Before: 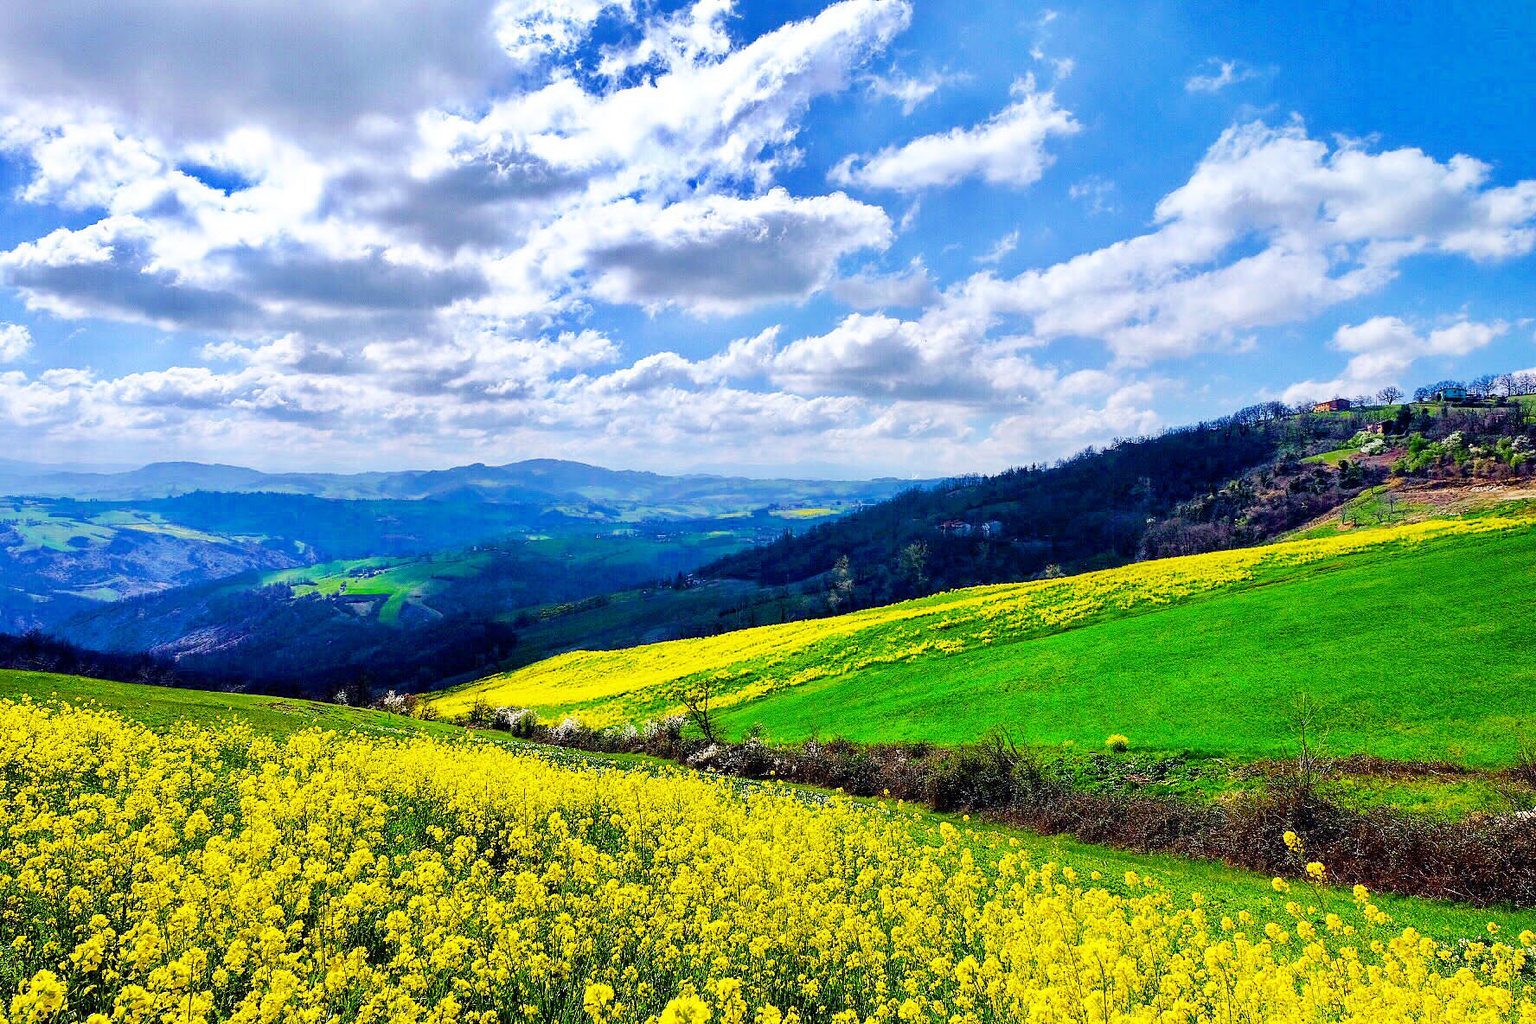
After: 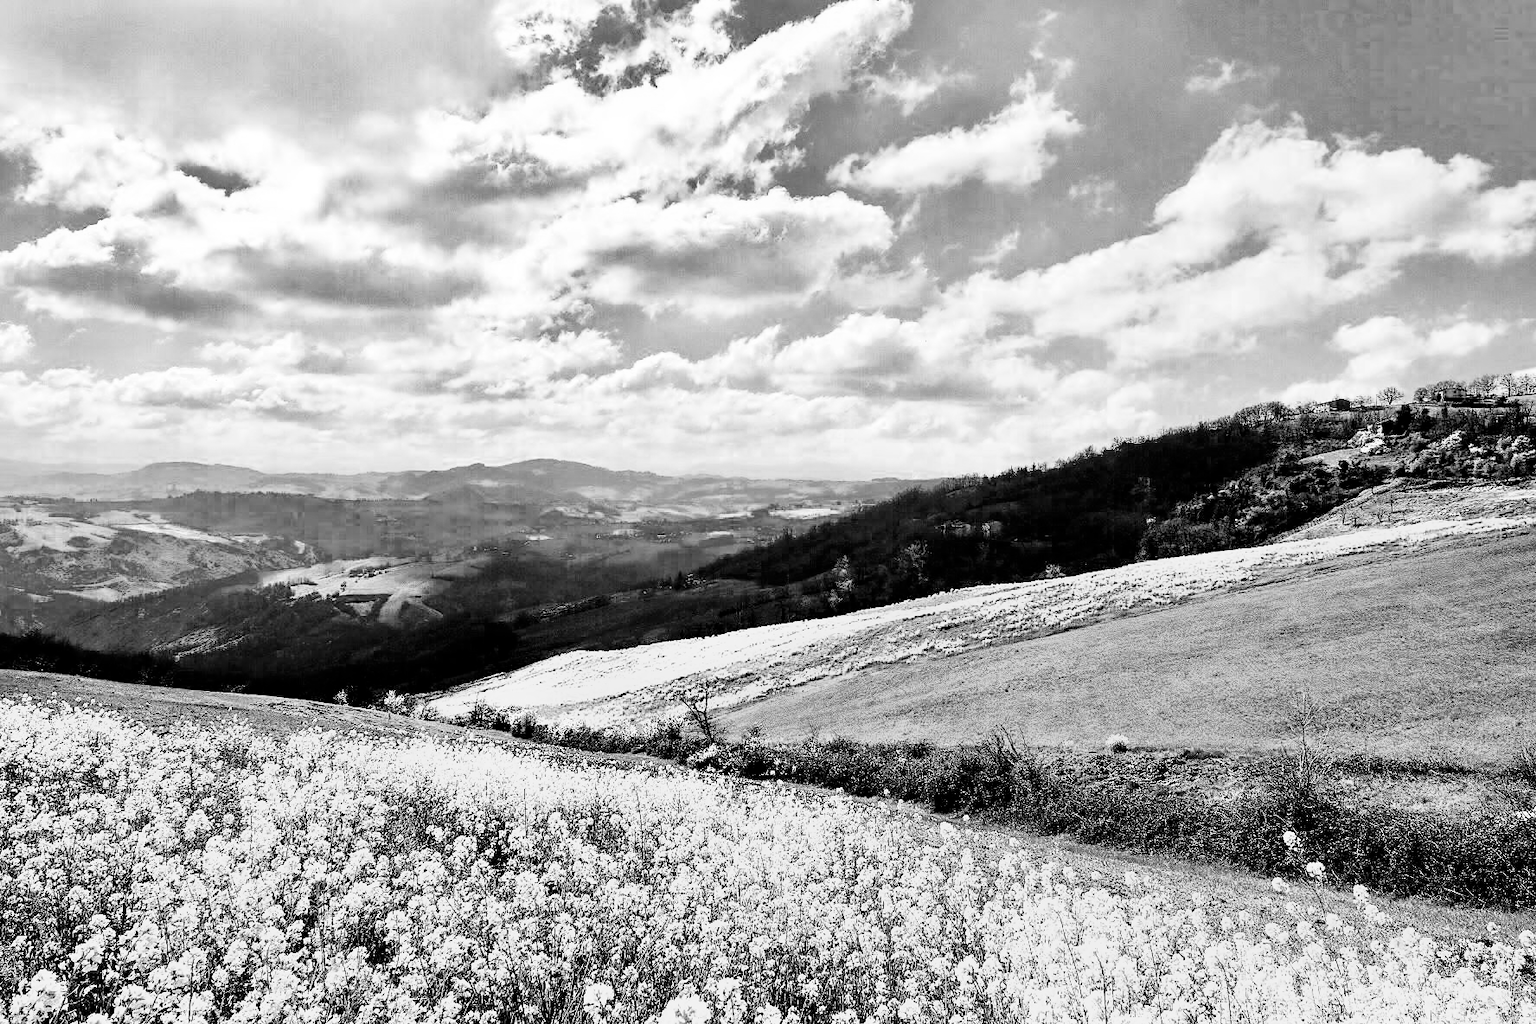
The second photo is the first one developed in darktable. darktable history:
contrast brightness saturation: contrast 0.24, brightness -0.24, saturation 0.14
shadows and highlights: on, module defaults
exposure: black level correction 0, exposure 1 EV, compensate exposure bias true, compensate highlight preservation false
color balance: mode lift, gamma, gain (sRGB), lift [0.97, 1, 1, 1], gamma [1.03, 1, 1, 1]
monochrome: on, module defaults
filmic rgb: black relative exposure -16 EV, white relative exposure 6.29 EV, hardness 5.1, contrast 1.35
rotate and perspective: automatic cropping off
